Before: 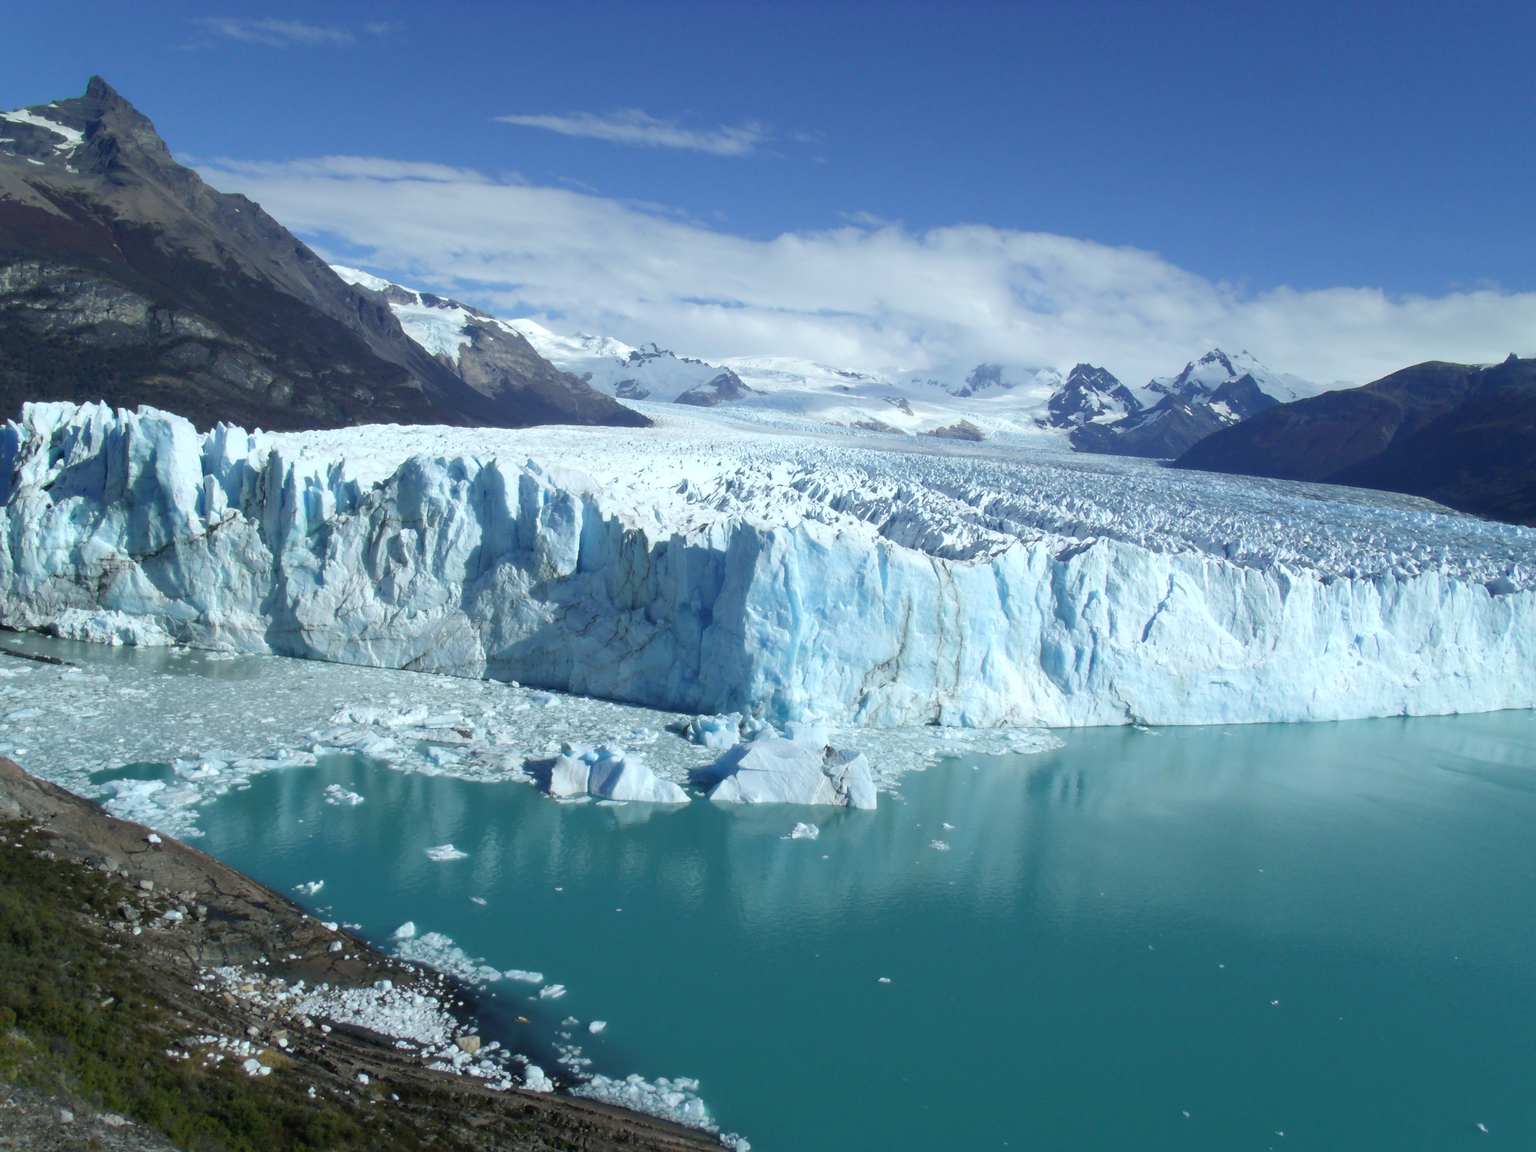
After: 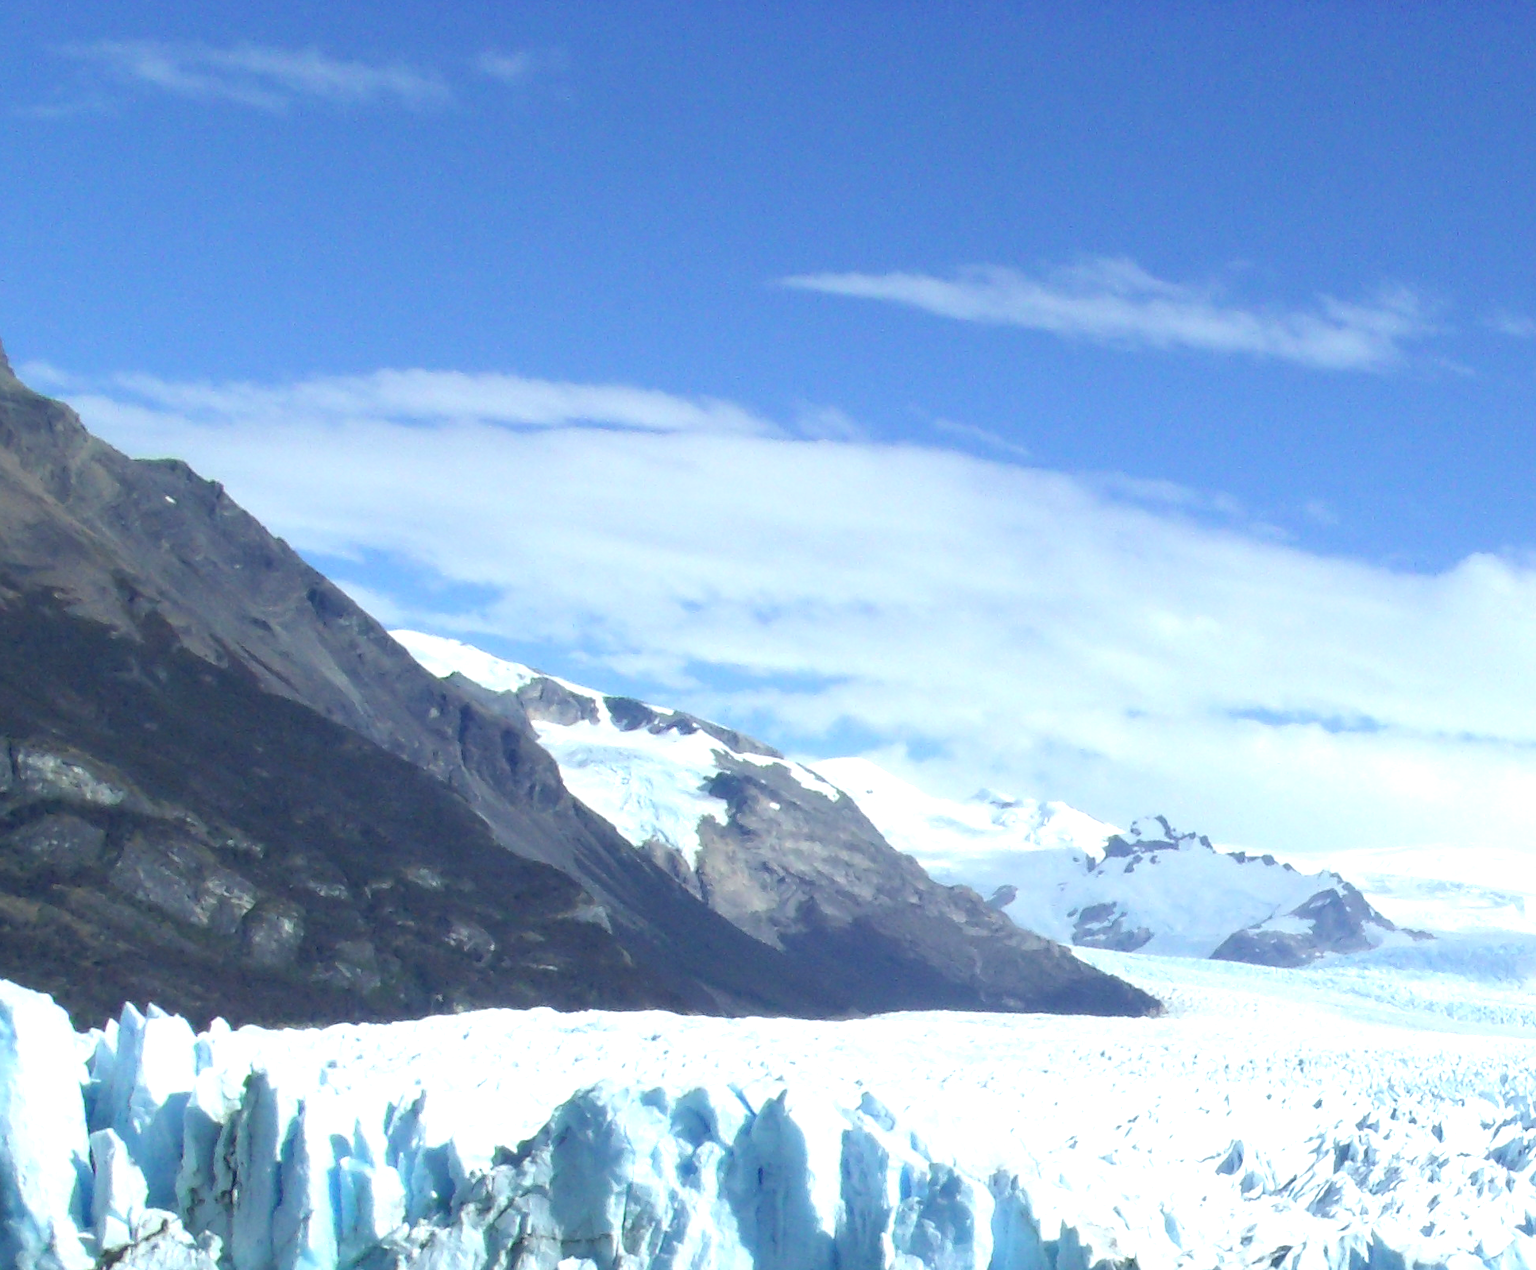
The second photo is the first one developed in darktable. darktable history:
exposure: black level correction 0, exposure 0.7 EV, compensate exposure bias true, compensate highlight preservation false
crop and rotate: left 10.817%, top 0.062%, right 47.194%, bottom 53.626%
contrast brightness saturation: contrast 0.08, saturation 0.02
